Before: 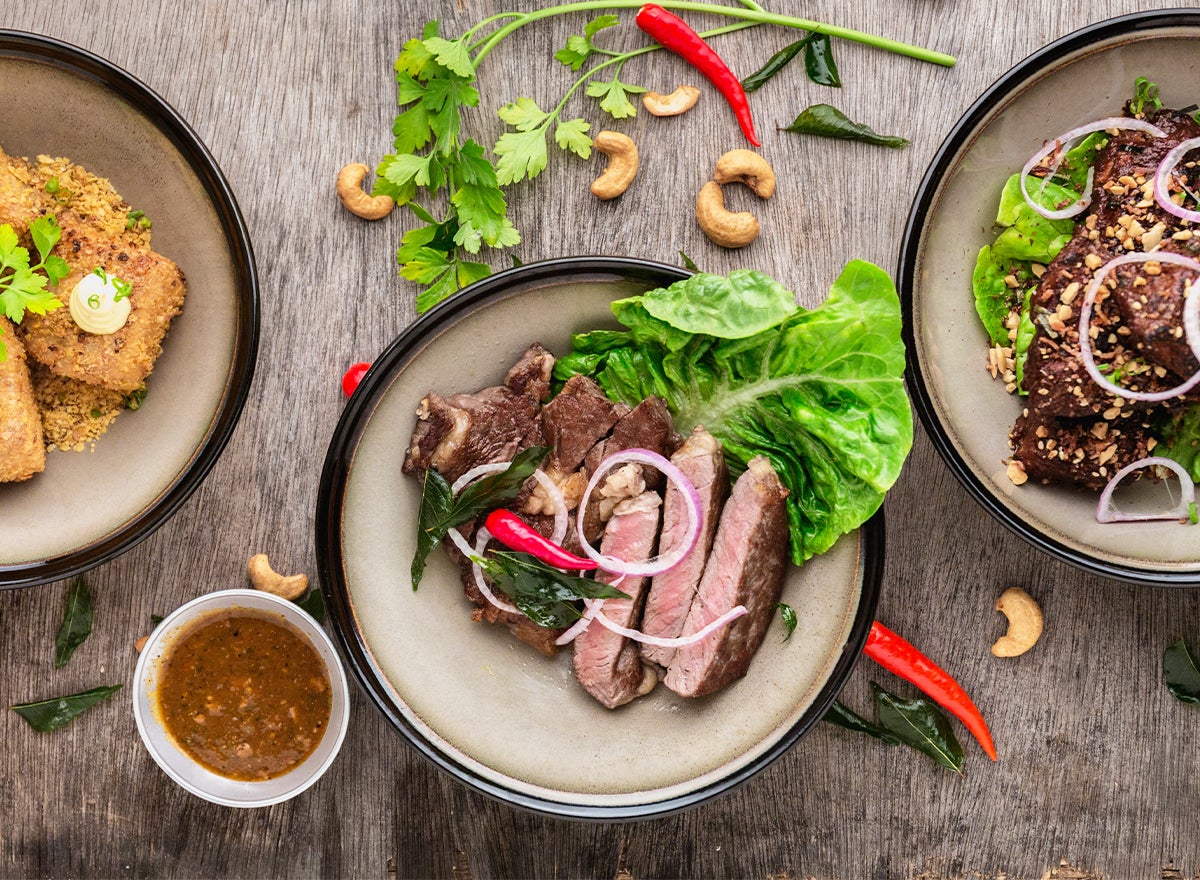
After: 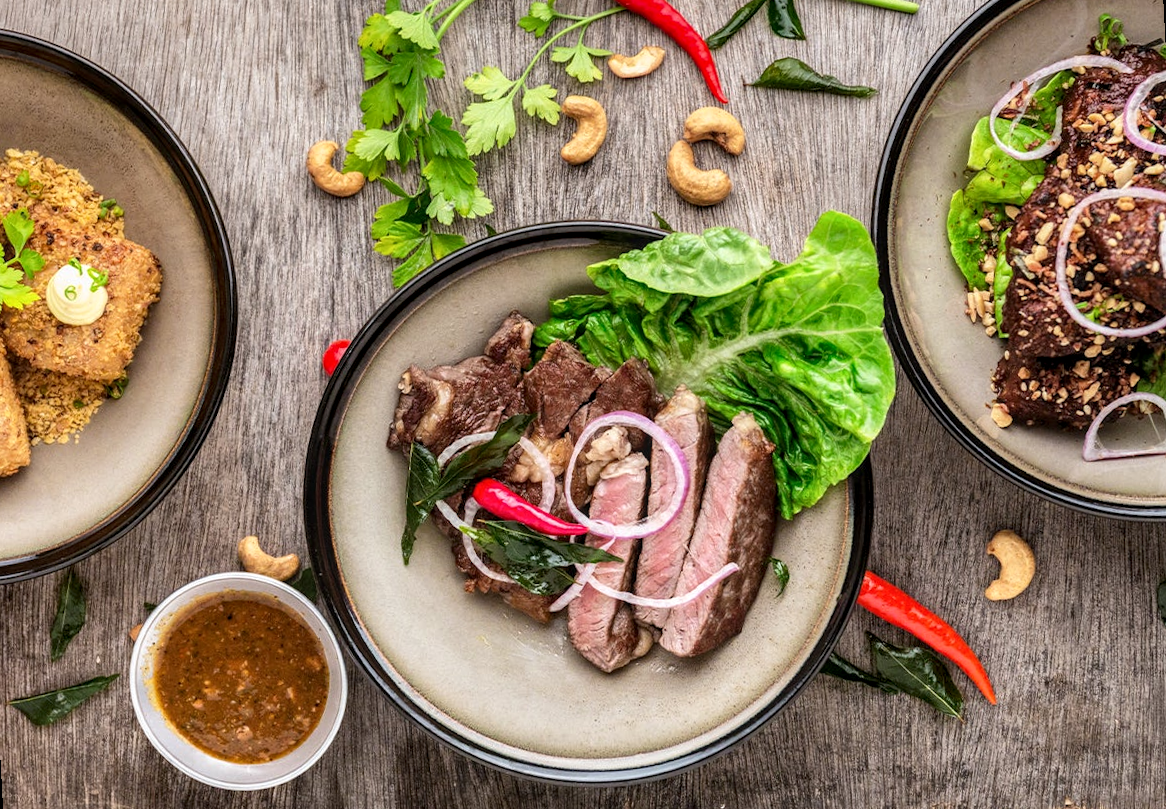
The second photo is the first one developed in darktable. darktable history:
exposure: black level correction 0, compensate exposure bias true, compensate highlight preservation false
local contrast: detail 130%
rotate and perspective: rotation -3°, crop left 0.031, crop right 0.968, crop top 0.07, crop bottom 0.93
